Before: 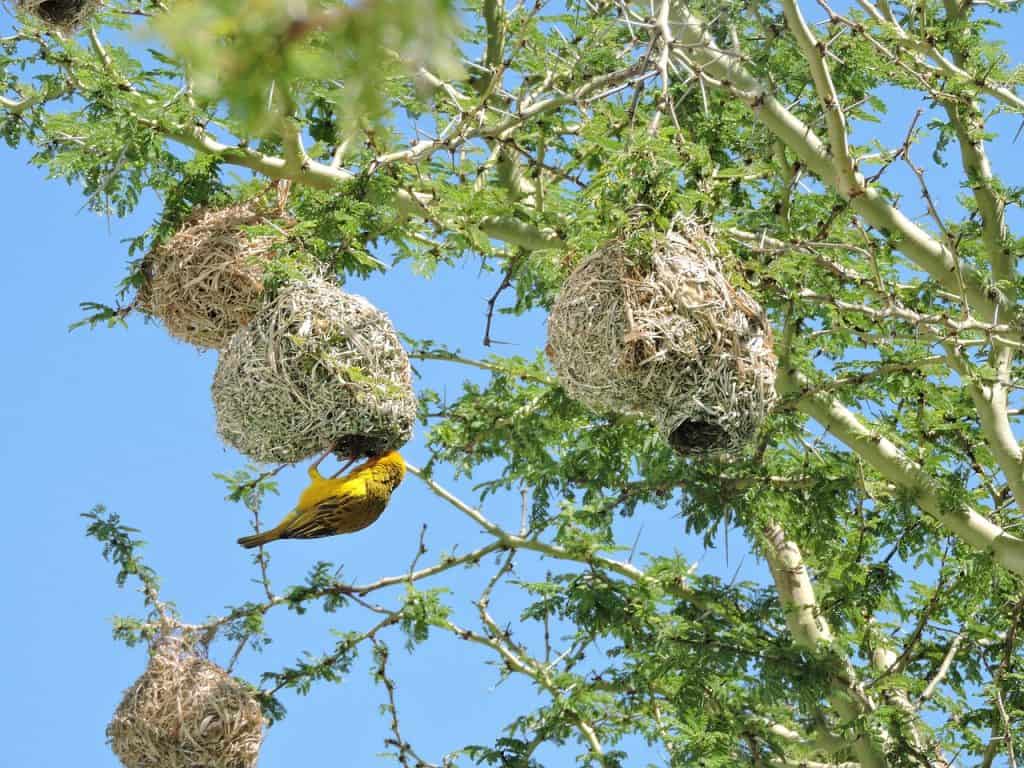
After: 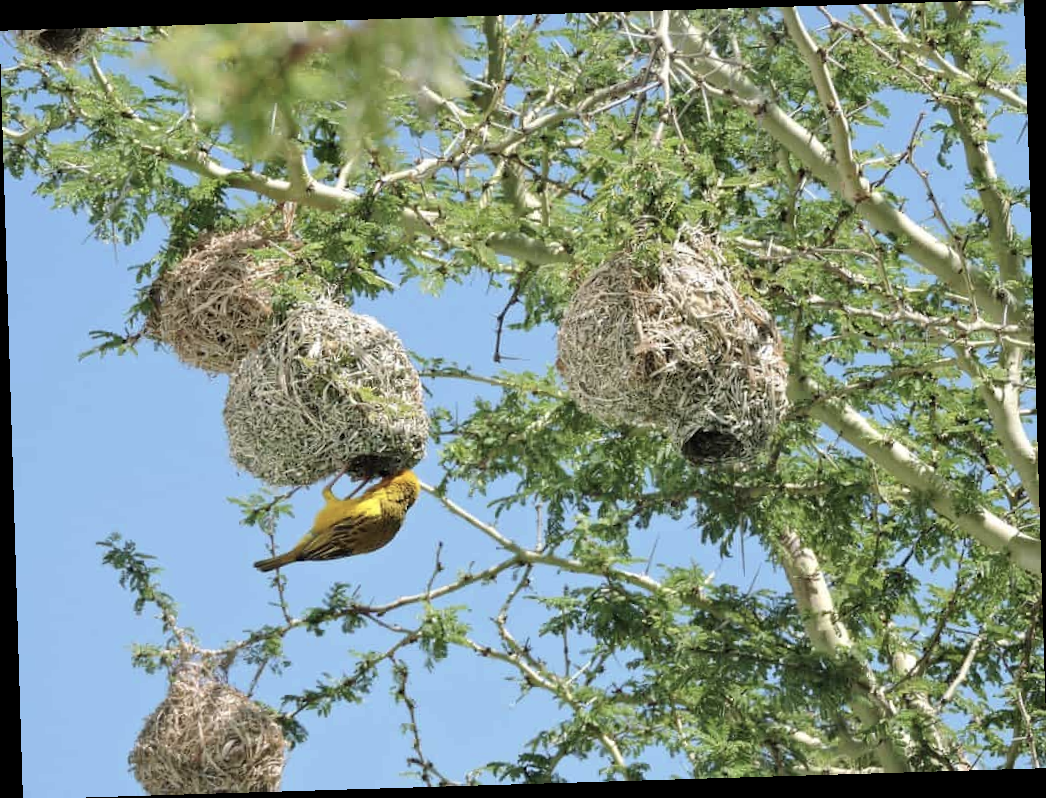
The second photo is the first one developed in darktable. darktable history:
contrast brightness saturation: contrast 0.06, brightness -0.01, saturation -0.23
rotate and perspective: rotation -1.75°, automatic cropping off
